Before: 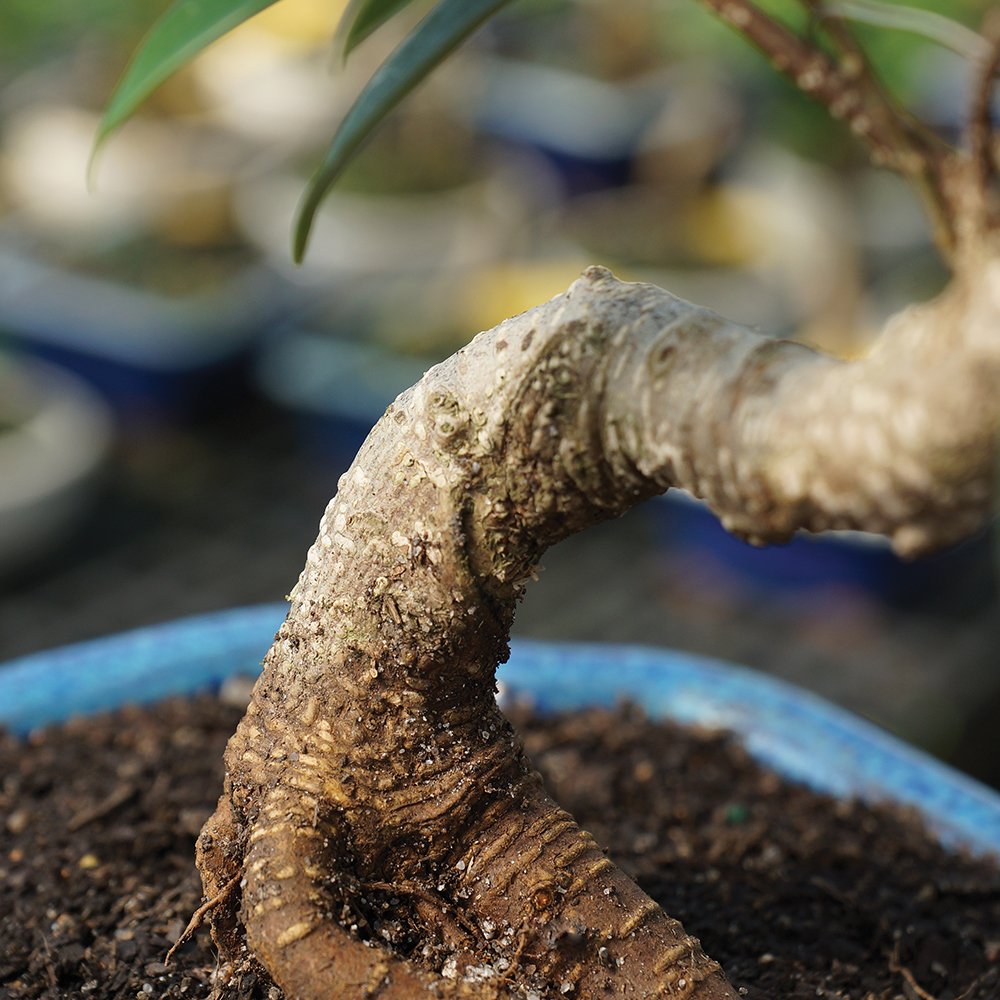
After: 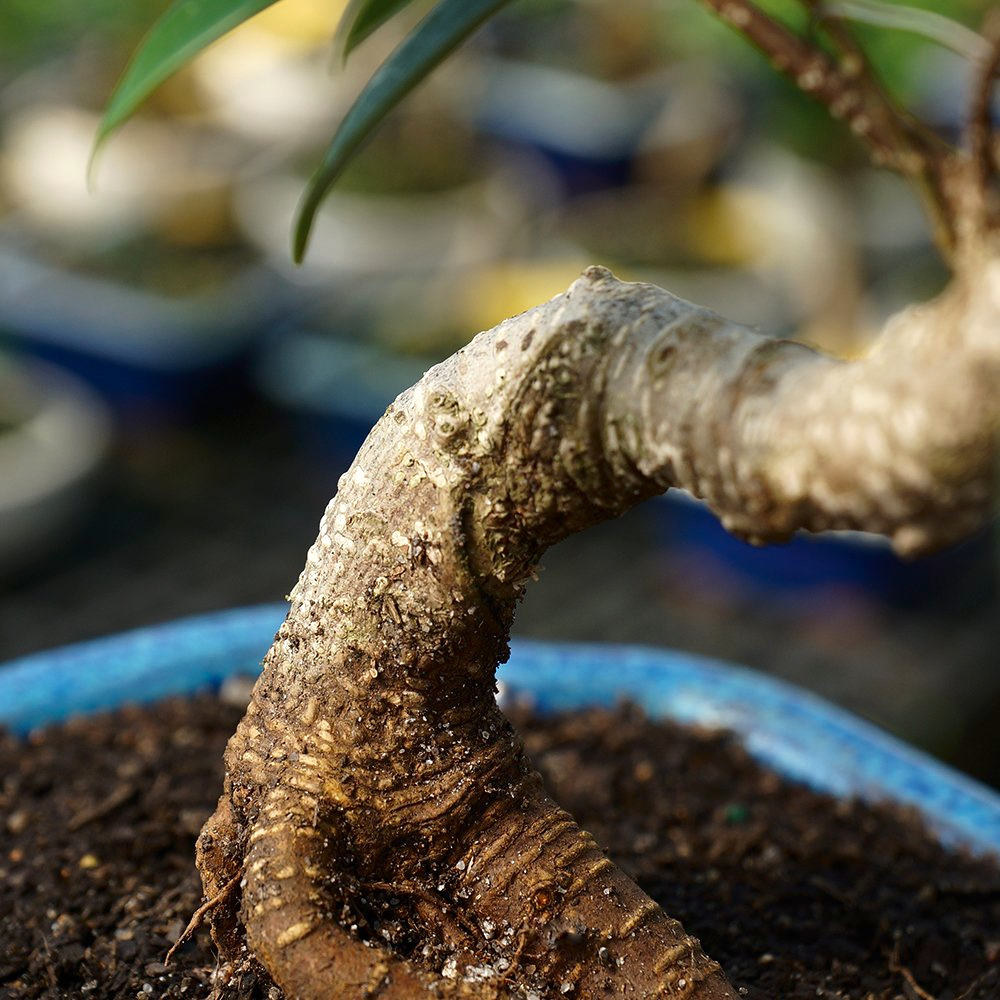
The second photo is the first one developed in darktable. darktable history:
exposure: exposure 0.236 EV, compensate highlight preservation false
contrast brightness saturation: contrast 0.07, brightness -0.13, saturation 0.06
